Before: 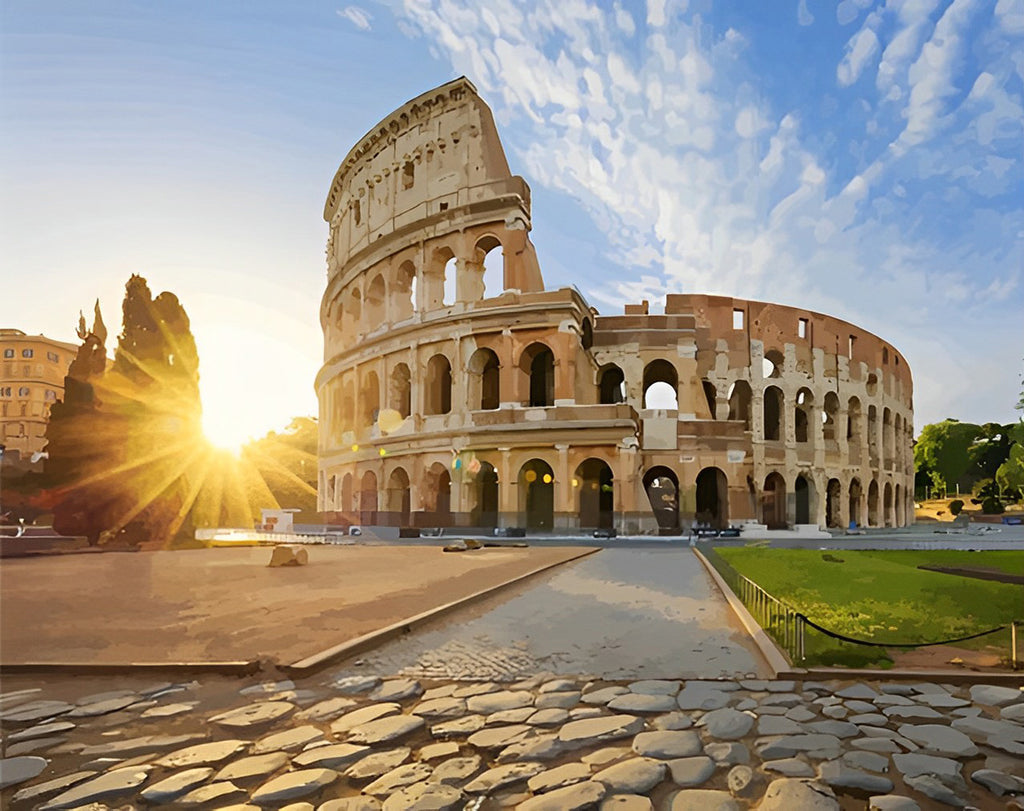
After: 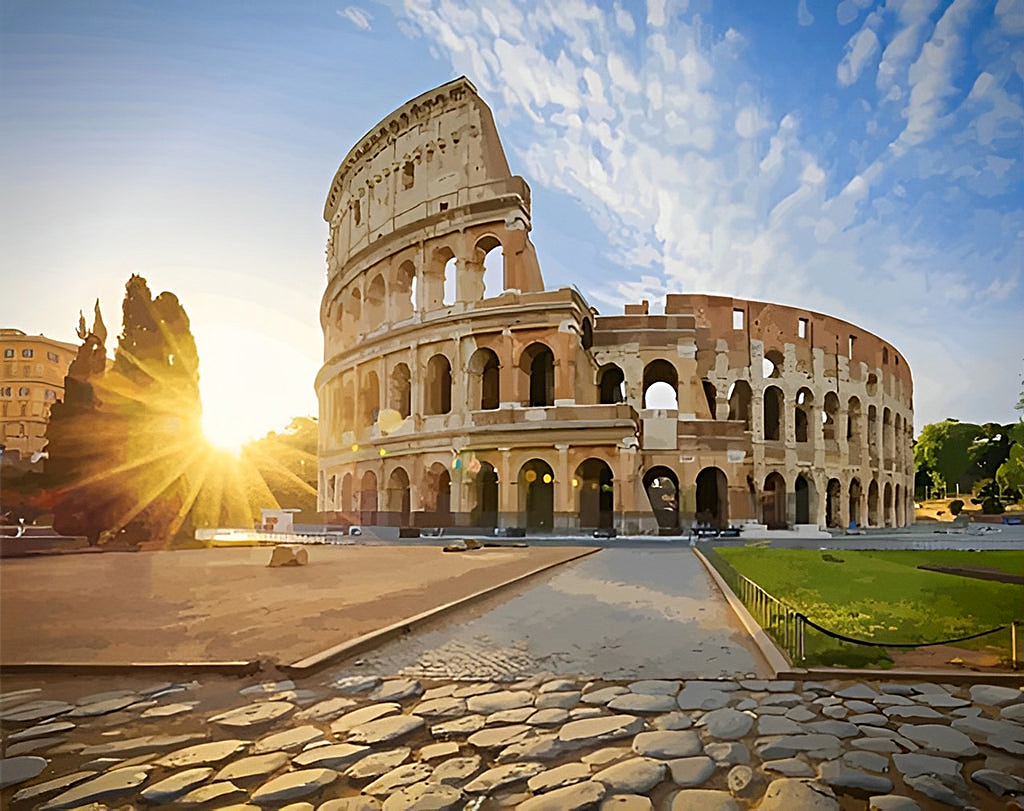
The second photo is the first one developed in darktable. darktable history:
sharpen: on, module defaults
vignetting: fall-off start 88.53%, fall-off radius 44.2%, saturation 0.376, width/height ratio 1.161
